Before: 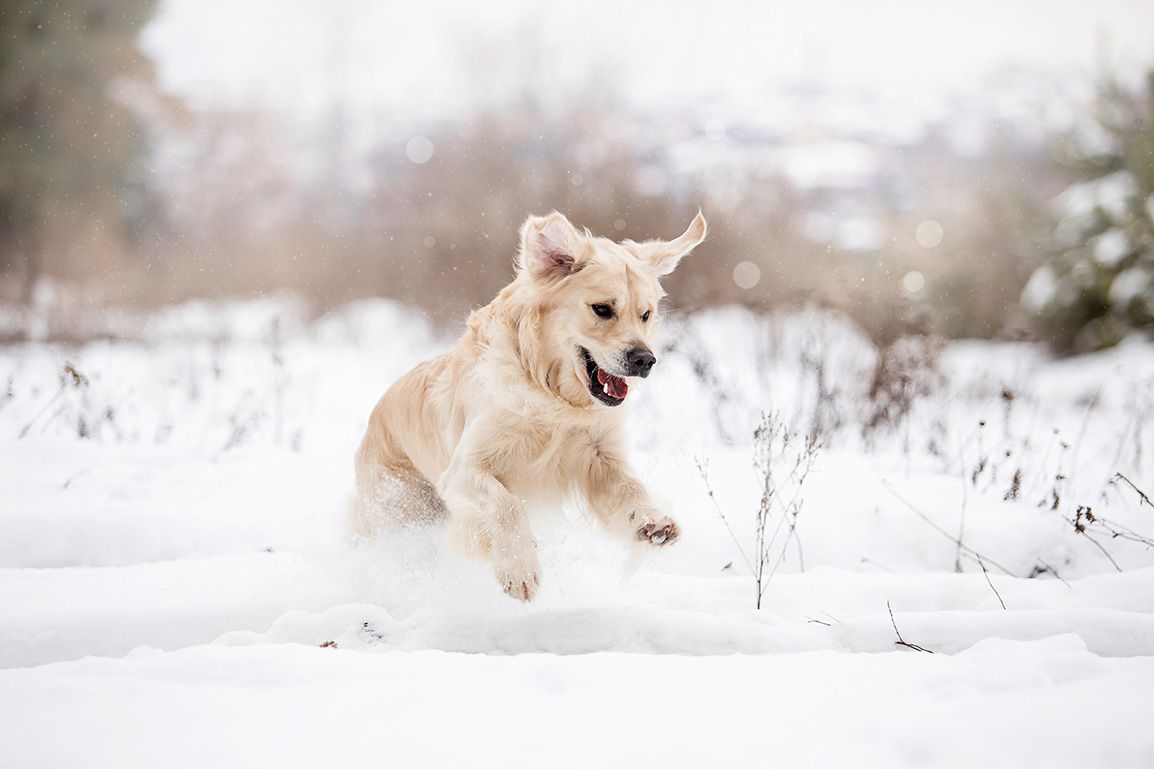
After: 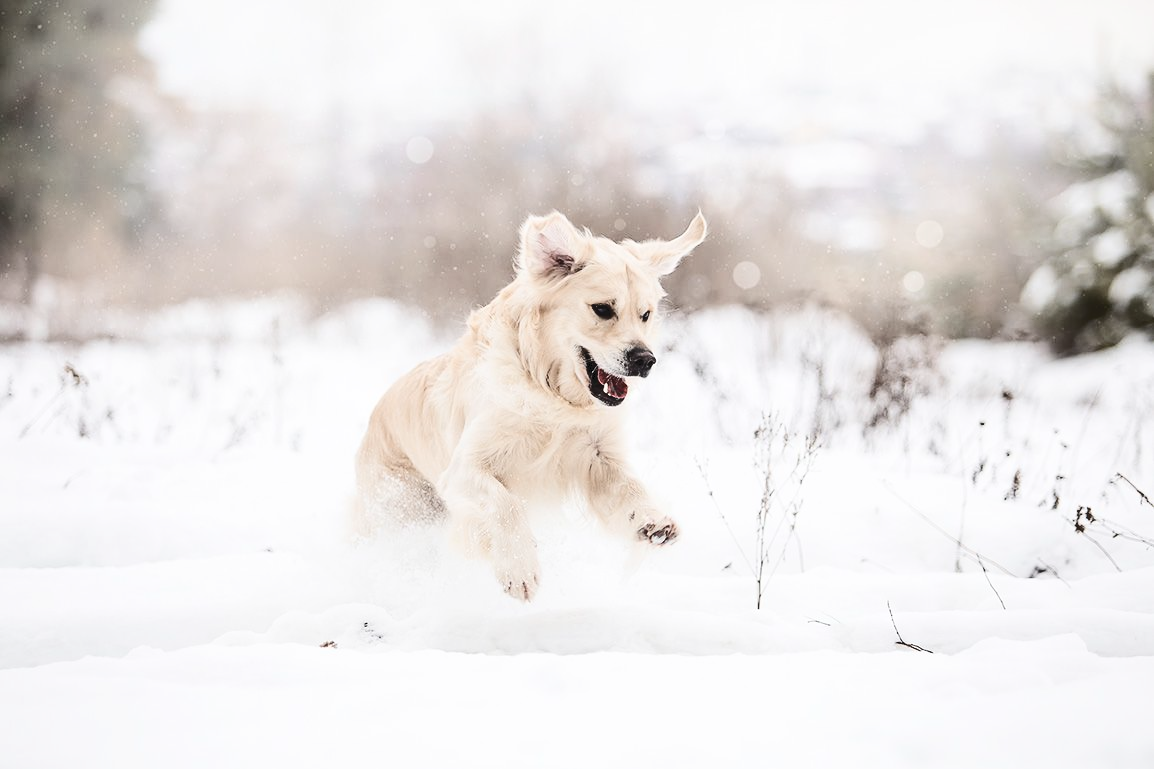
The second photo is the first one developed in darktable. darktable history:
contrast brightness saturation: contrast 0.255, saturation -0.318
tone curve: curves: ch0 [(0, 0) (0.003, 0.068) (0.011, 0.079) (0.025, 0.092) (0.044, 0.107) (0.069, 0.121) (0.1, 0.134) (0.136, 0.16) (0.177, 0.198) (0.224, 0.242) (0.277, 0.312) (0.335, 0.384) (0.399, 0.461) (0.468, 0.539) (0.543, 0.622) (0.623, 0.691) (0.709, 0.763) (0.801, 0.833) (0.898, 0.909) (1, 1)], color space Lab, independent channels, preserve colors none
